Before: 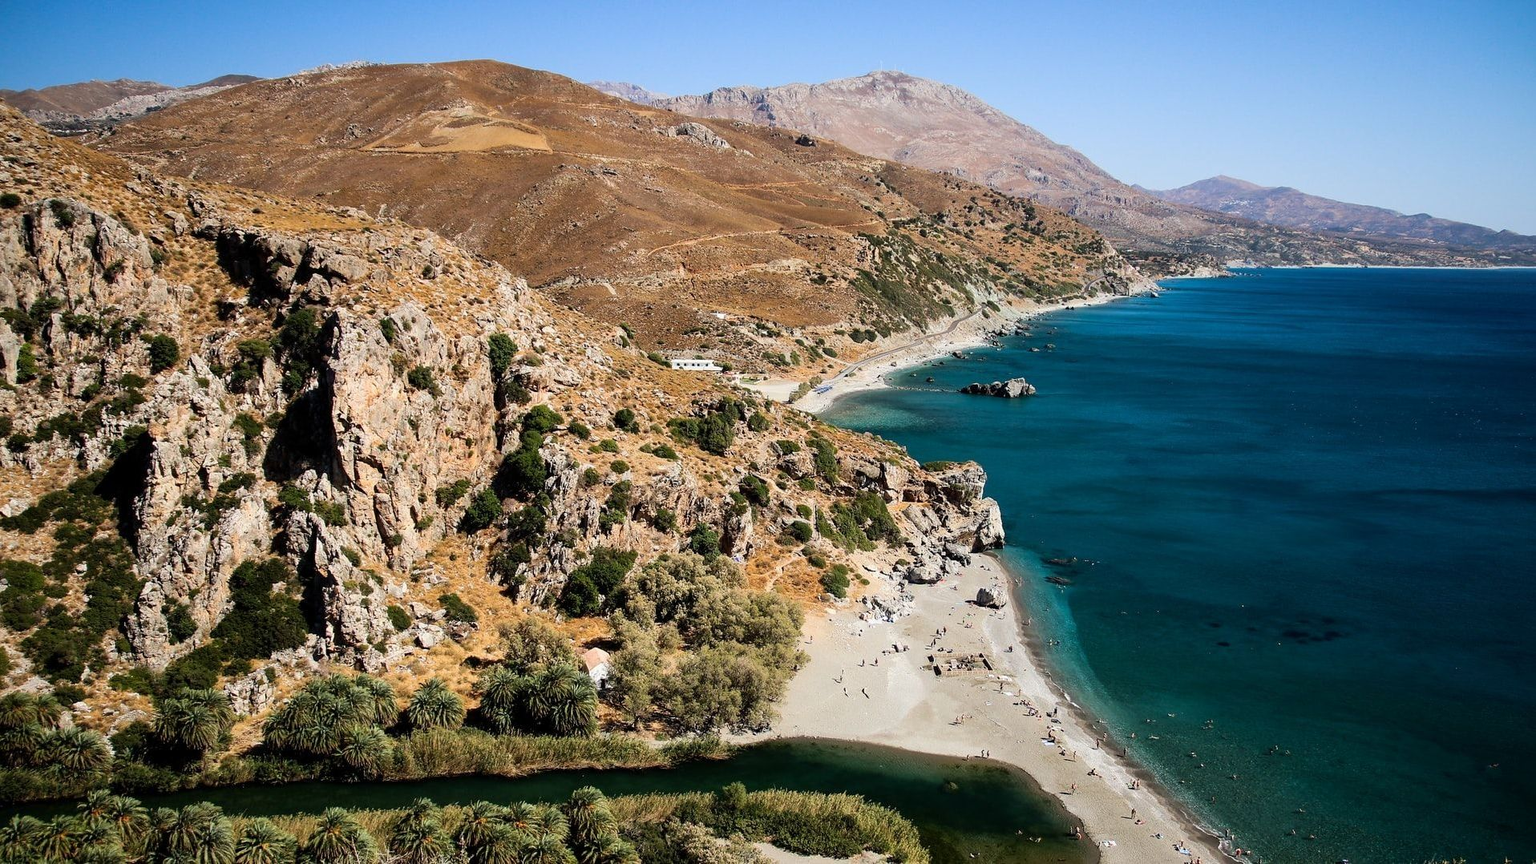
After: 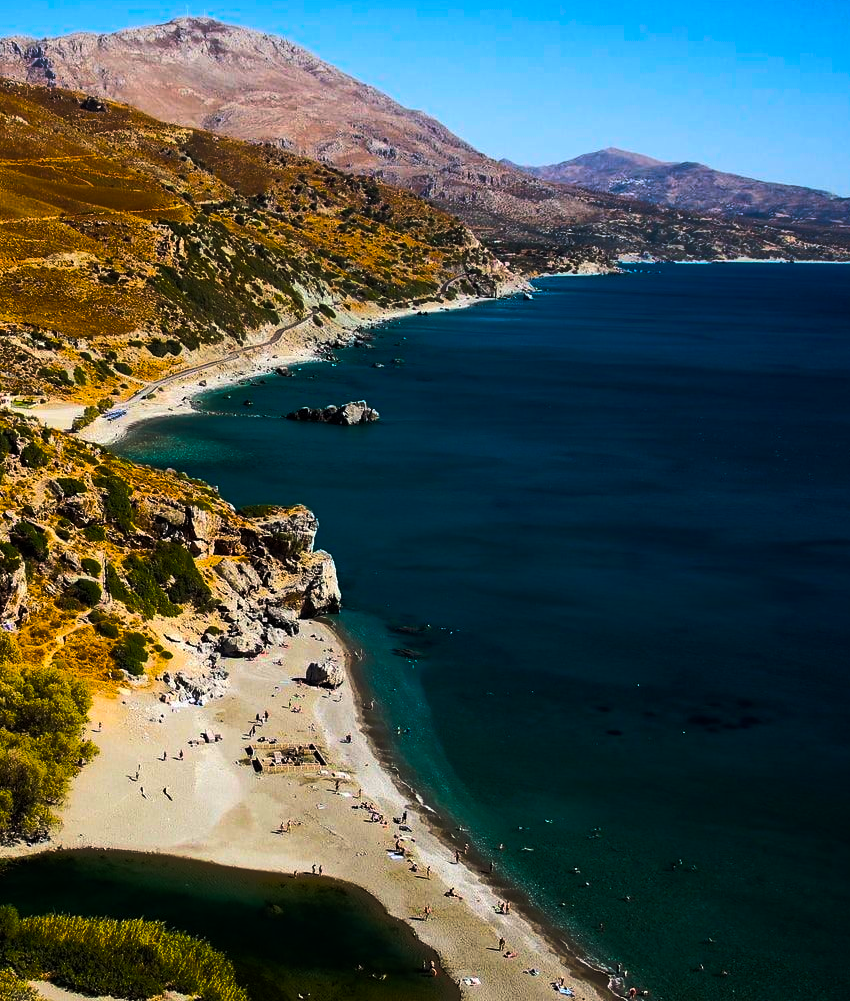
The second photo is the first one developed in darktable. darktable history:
color balance rgb: linear chroma grading › global chroma 40.15%, perceptual saturation grading › global saturation 60.58%, perceptual saturation grading › highlights 20.44%, perceptual saturation grading › shadows -50.36%, perceptual brilliance grading › highlights 2.19%, perceptual brilliance grading › mid-tones -50.36%, perceptual brilliance grading › shadows -50.36%
crop: left 47.628%, top 6.643%, right 7.874%
contrast brightness saturation: saturation -0.04
